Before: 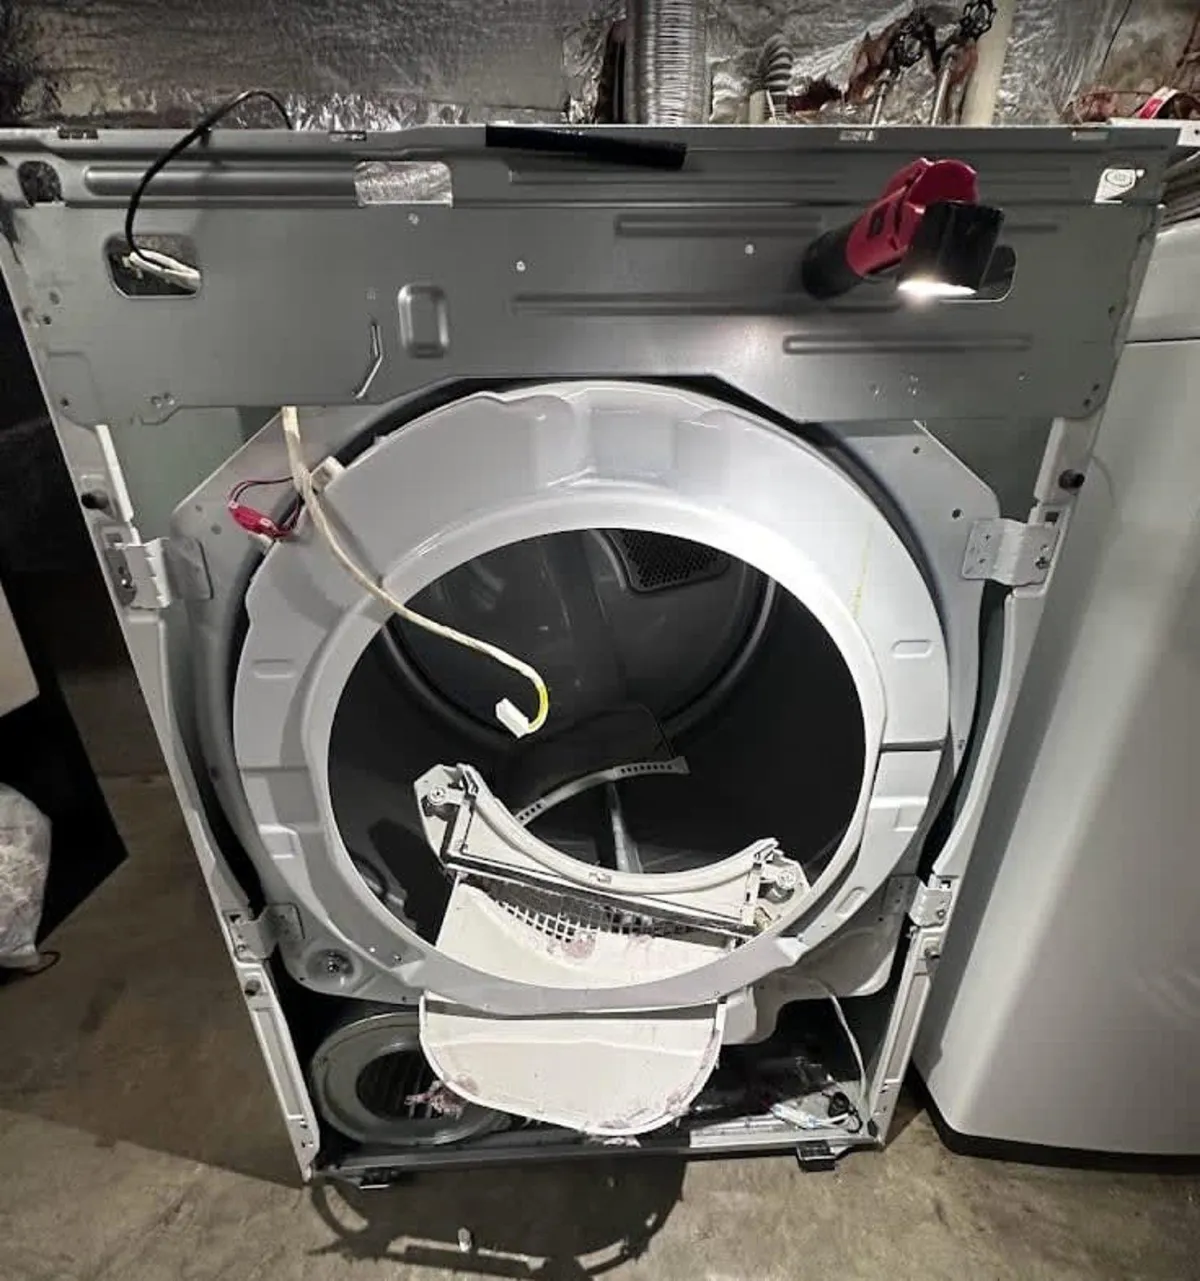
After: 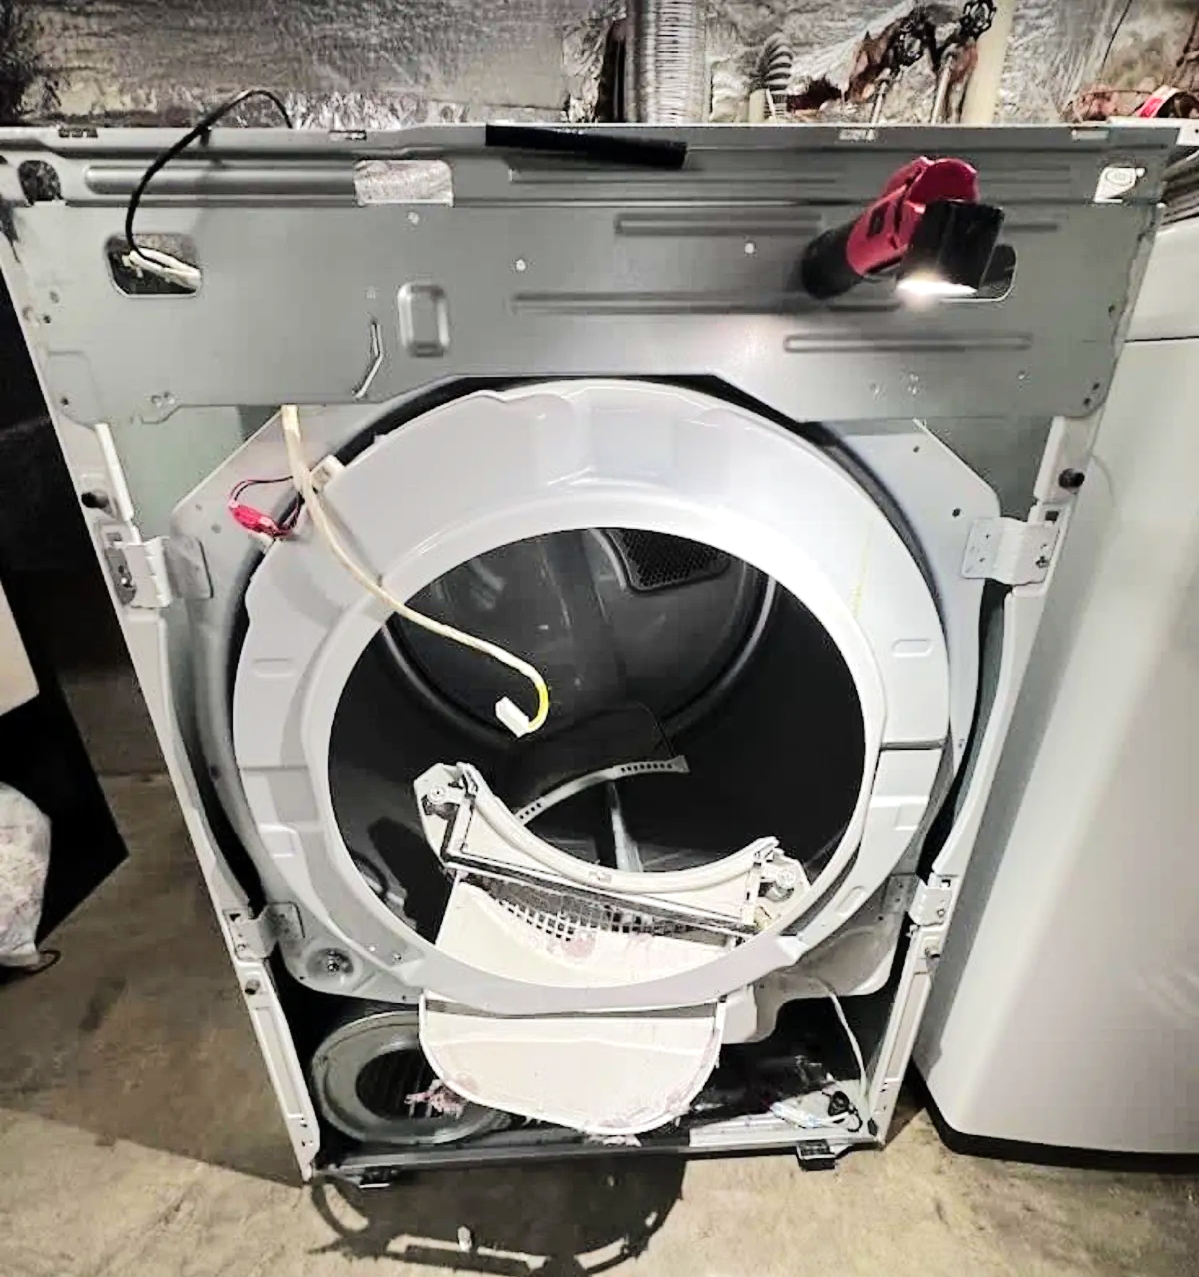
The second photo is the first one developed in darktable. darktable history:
crop: top 0.155%, bottom 0.113%
tone equalizer: -7 EV 0.143 EV, -6 EV 0.617 EV, -5 EV 1.12 EV, -4 EV 1.3 EV, -3 EV 1.17 EV, -2 EV 0.6 EV, -1 EV 0.152 EV, edges refinement/feathering 500, mask exposure compensation -1.57 EV, preserve details no
